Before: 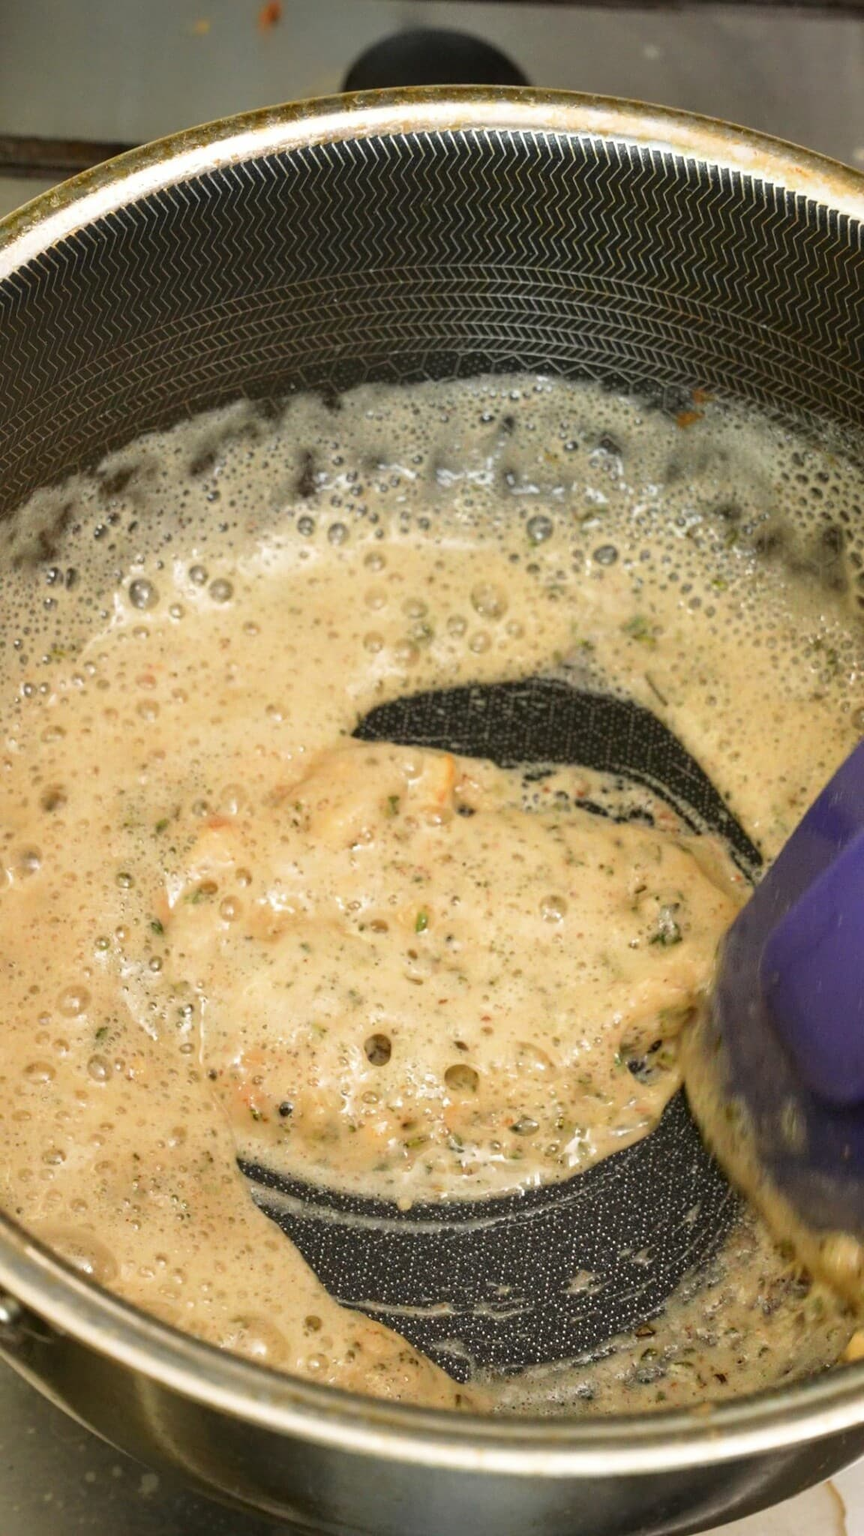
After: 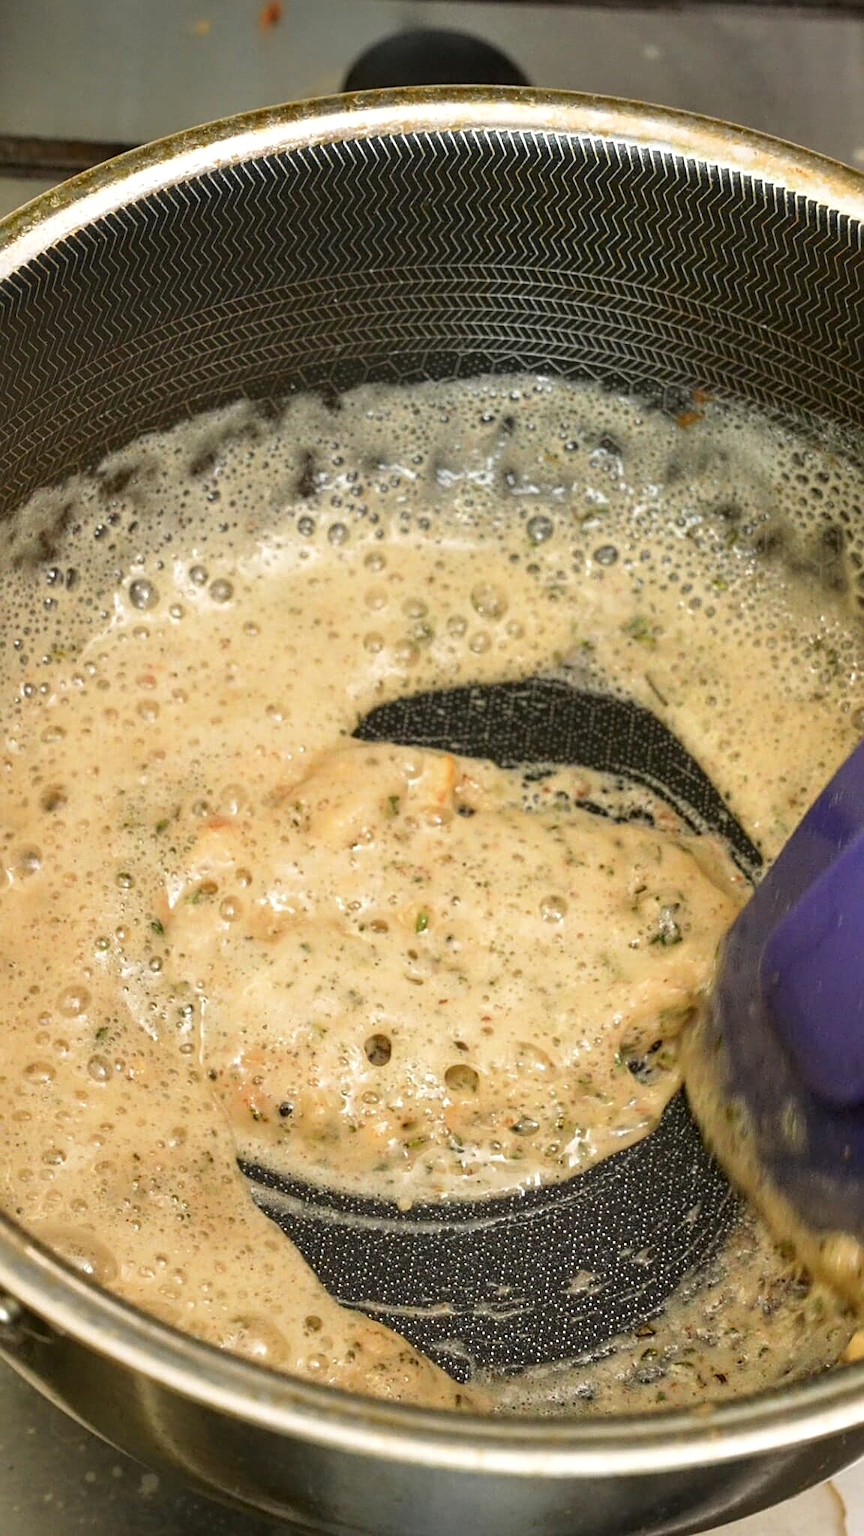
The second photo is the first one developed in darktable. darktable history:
sharpen: on, module defaults
local contrast: highlights 103%, shadows 100%, detail 119%, midtone range 0.2
